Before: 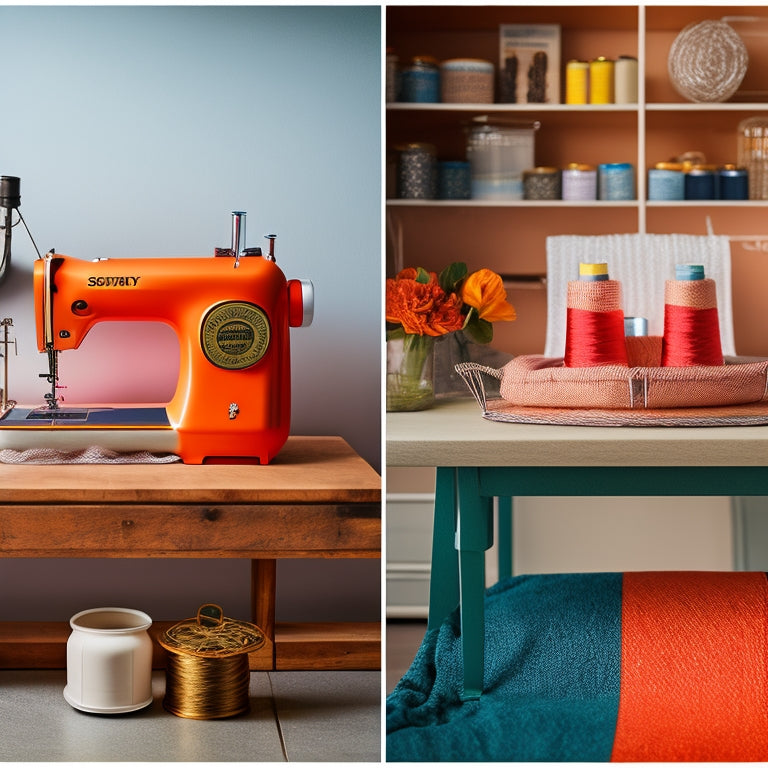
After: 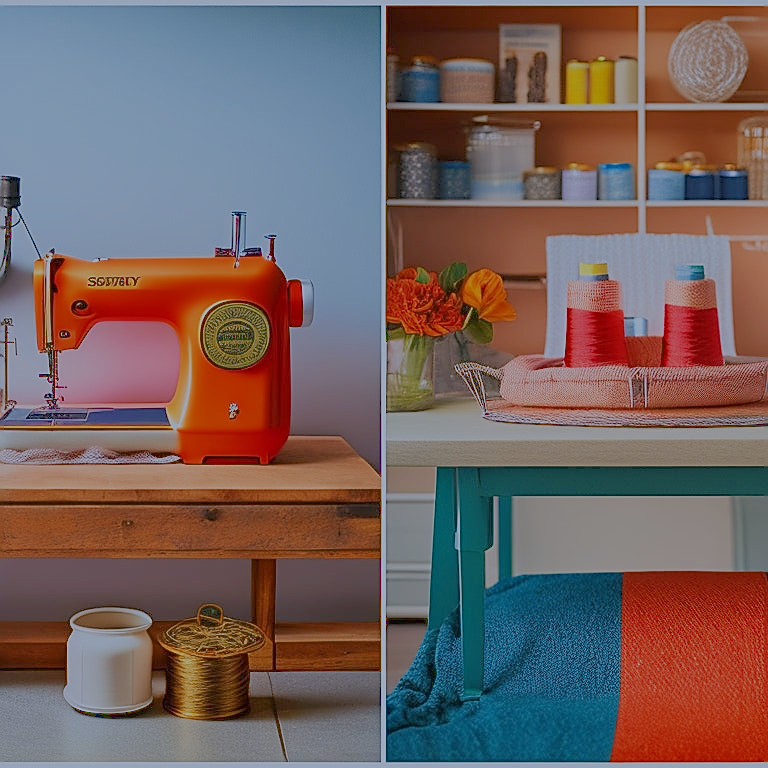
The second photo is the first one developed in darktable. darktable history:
white balance: red 0.926, green 1.003, blue 1.133
sharpen: radius 1.4, amount 1.25, threshold 0.7
filmic rgb: black relative exposure -16 EV, white relative exposure 8 EV, threshold 3 EV, hardness 4.17, latitude 50%, contrast 0.5, color science v5 (2021), contrast in shadows safe, contrast in highlights safe, enable highlight reconstruction true
